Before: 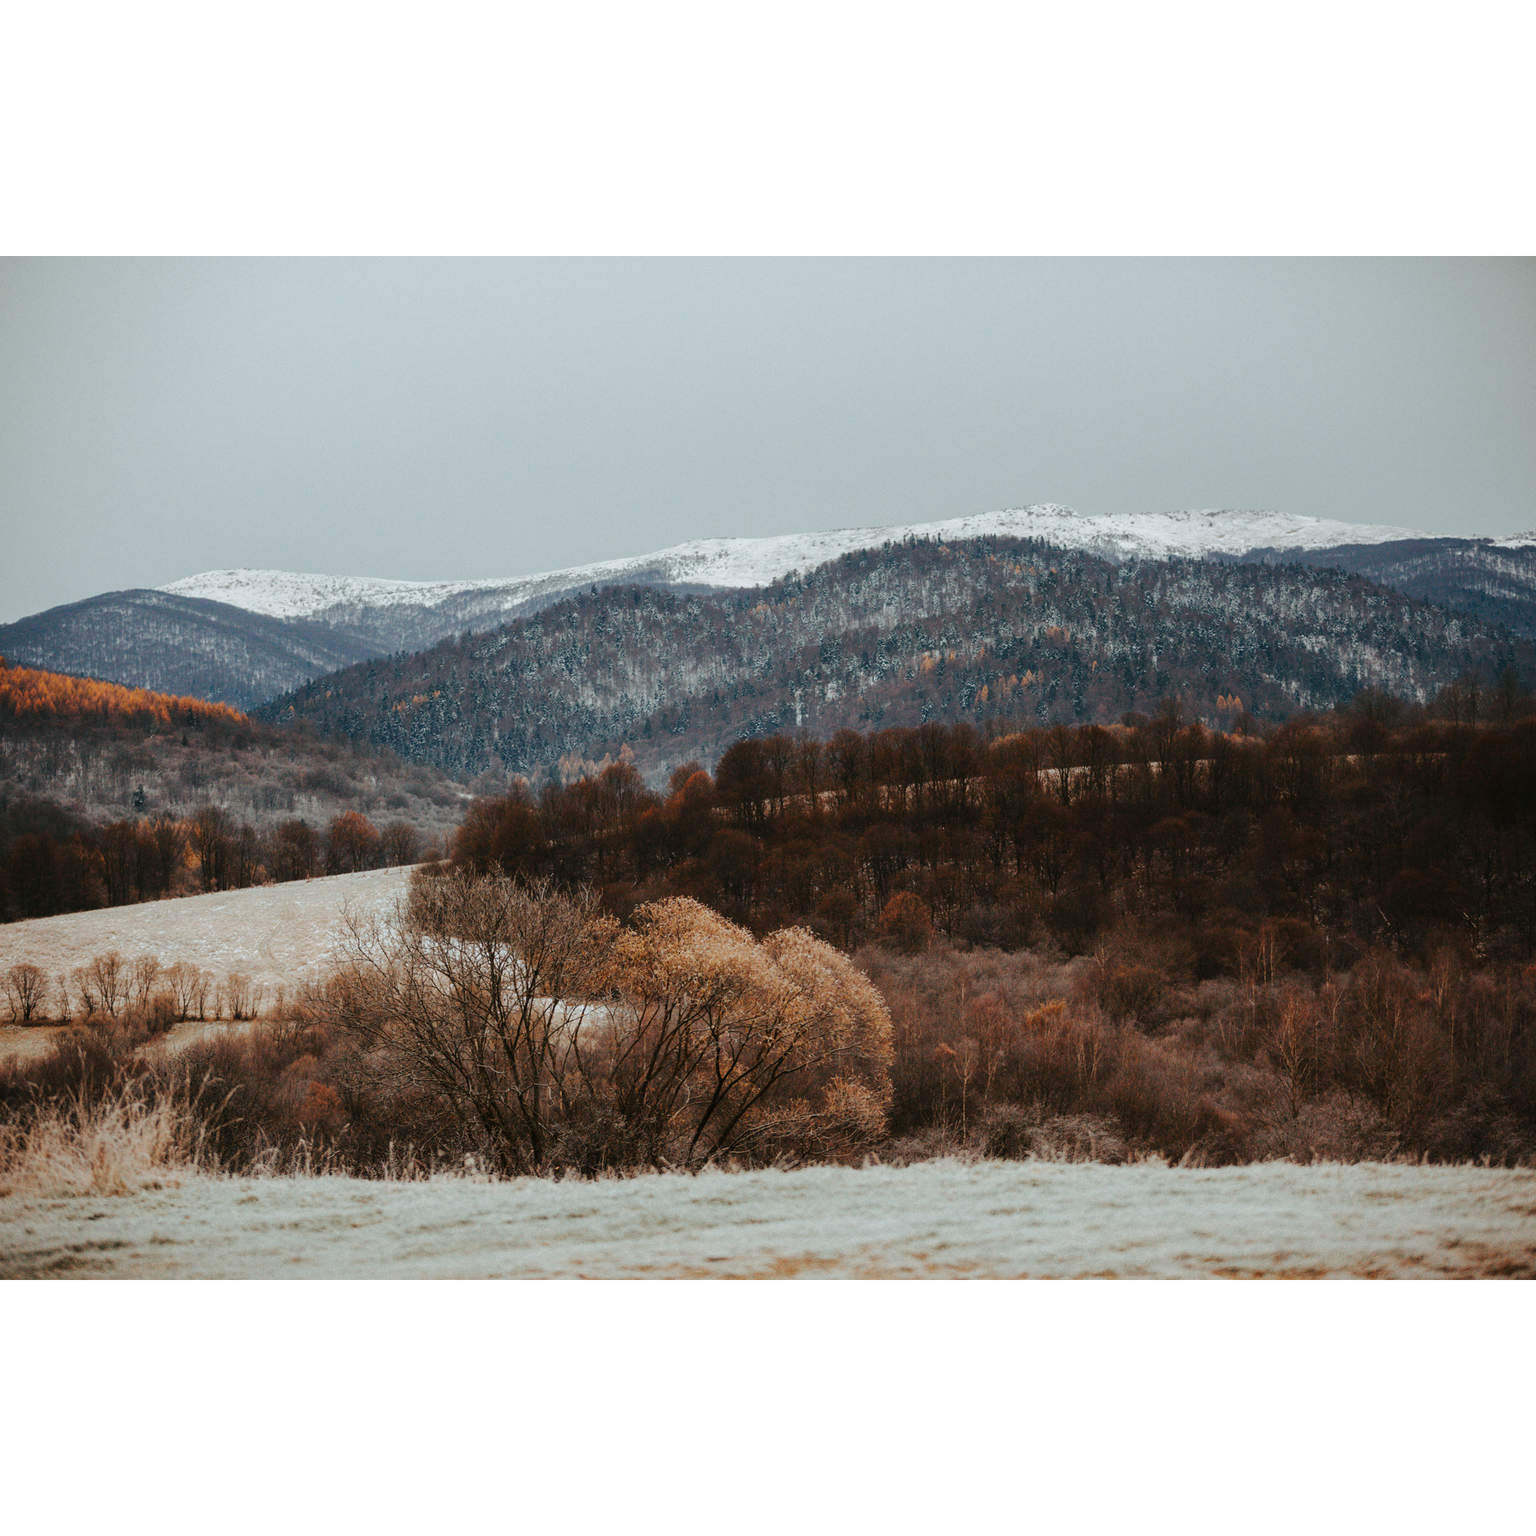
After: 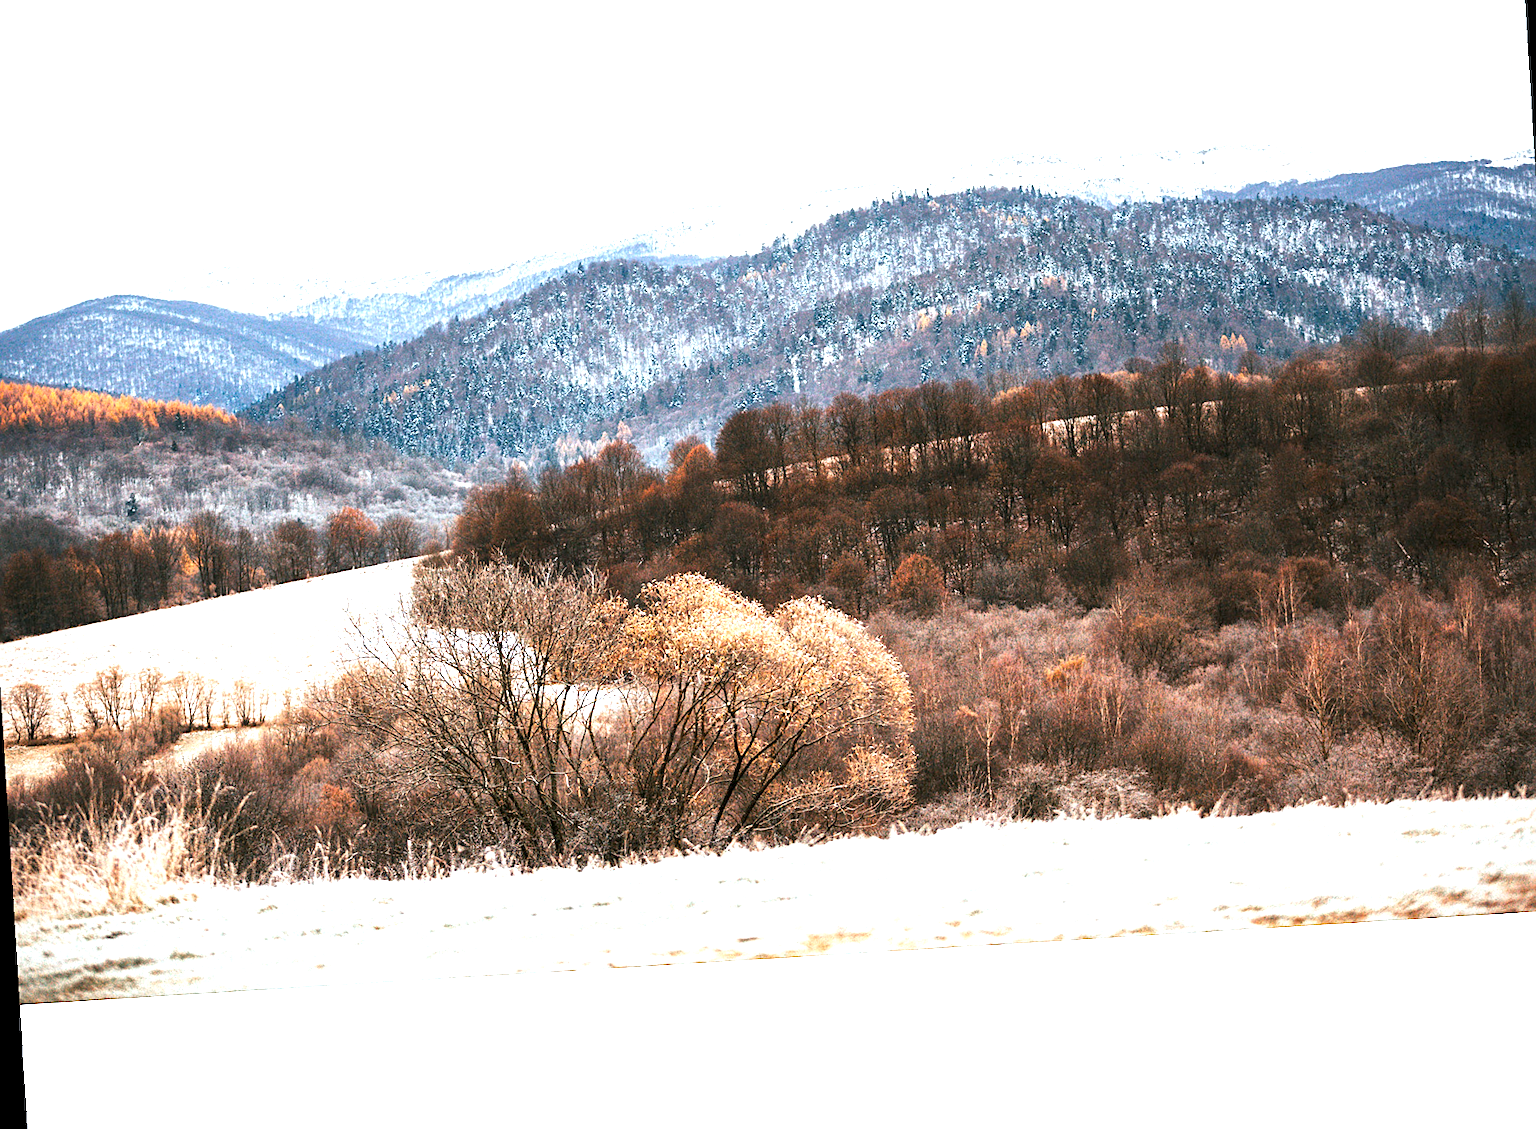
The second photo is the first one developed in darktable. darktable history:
sharpen: on, module defaults
white balance: red 0.954, blue 1.079
exposure: black level correction 0.001, exposure 1.84 EV, compensate highlight preservation false
crop and rotate: top 18.507%
local contrast: mode bilateral grid, contrast 20, coarseness 50, detail 130%, midtone range 0.2
levels: levels [0.018, 0.493, 1]
rotate and perspective: rotation -3.52°, crop left 0.036, crop right 0.964, crop top 0.081, crop bottom 0.919
